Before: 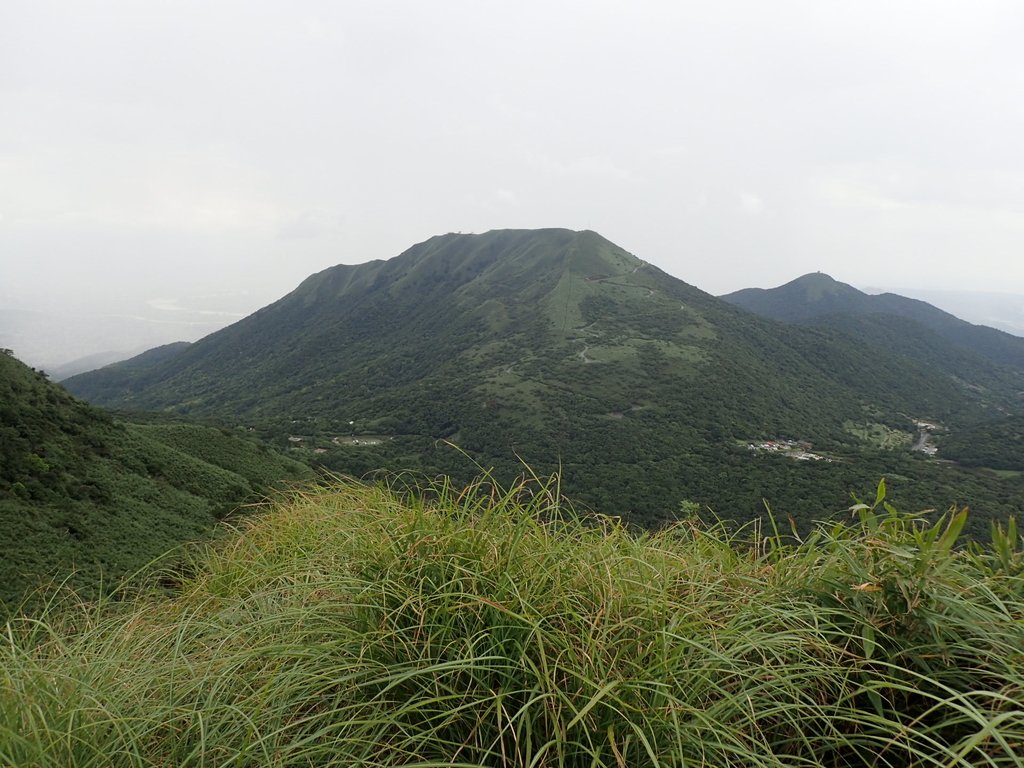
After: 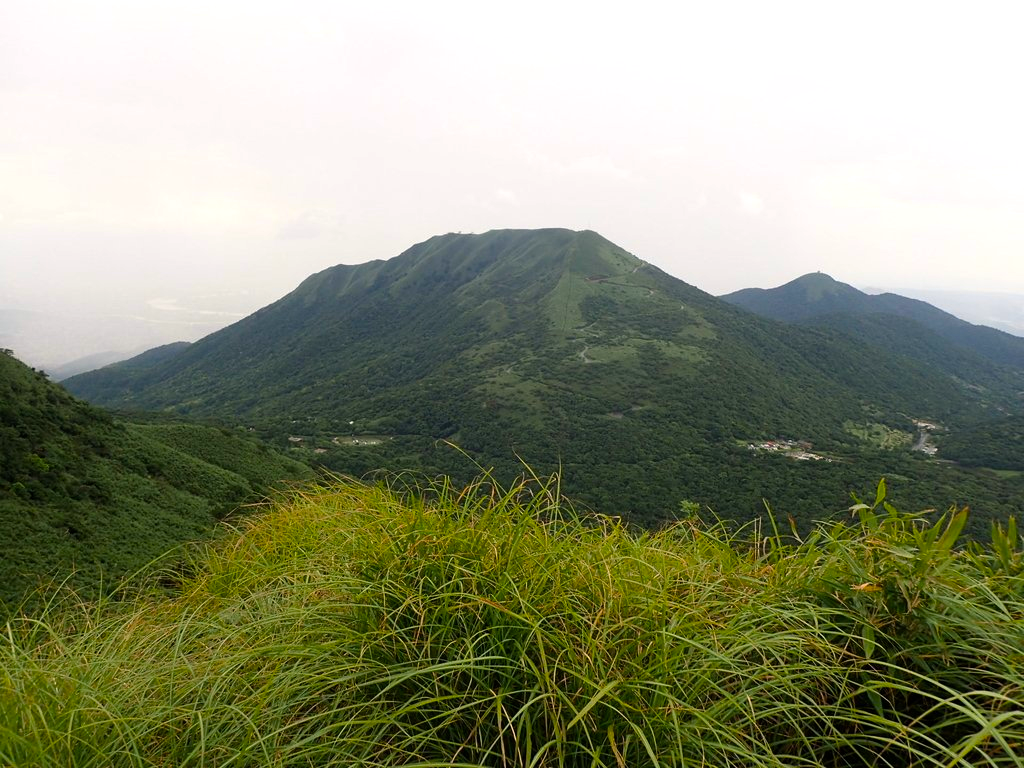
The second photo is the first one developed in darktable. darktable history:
color balance rgb: shadows lift › chroma 0.976%, shadows lift › hue 115.08°, highlights gain › chroma 1.08%, highlights gain › hue 60.2°, perceptual saturation grading › global saturation 25.67%, global vibrance 30.301%, contrast 9.764%
tone equalizer: edges refinement/feathering 500, mask exposure compensation -1.57 EV, preserve details no
exposure: compensate highlight preservation false
